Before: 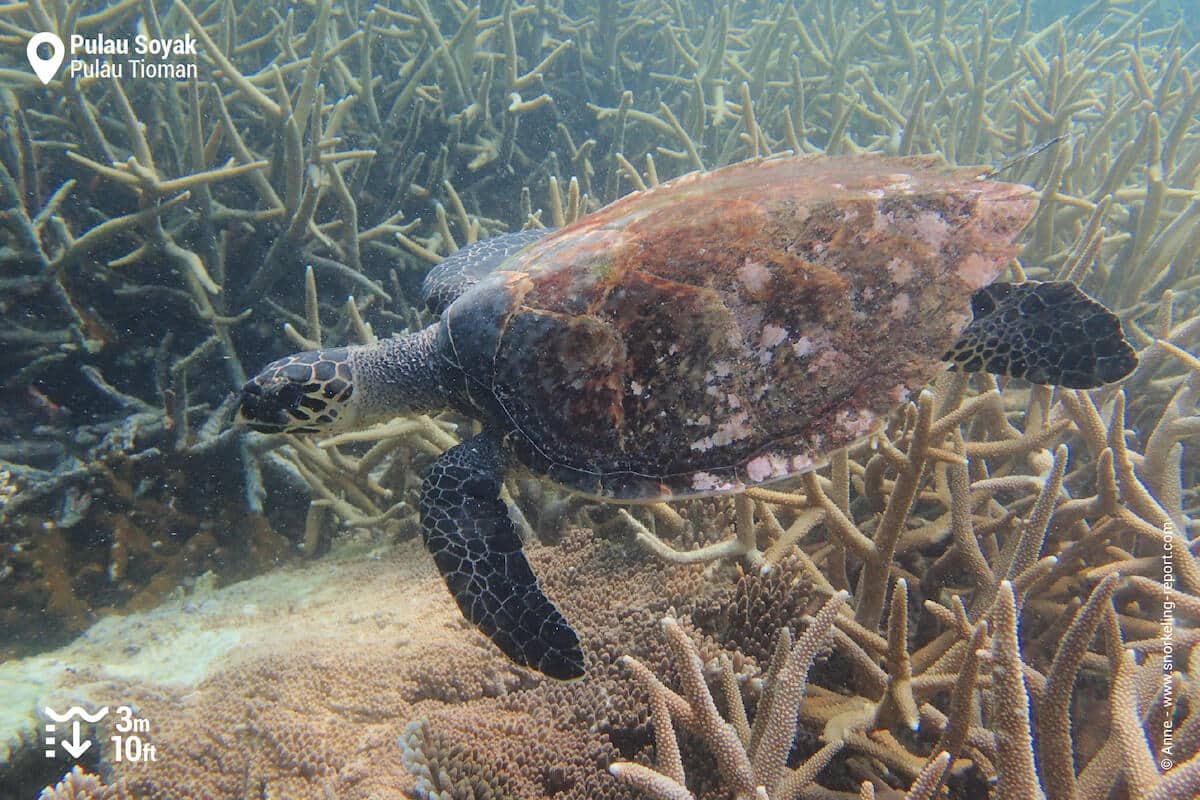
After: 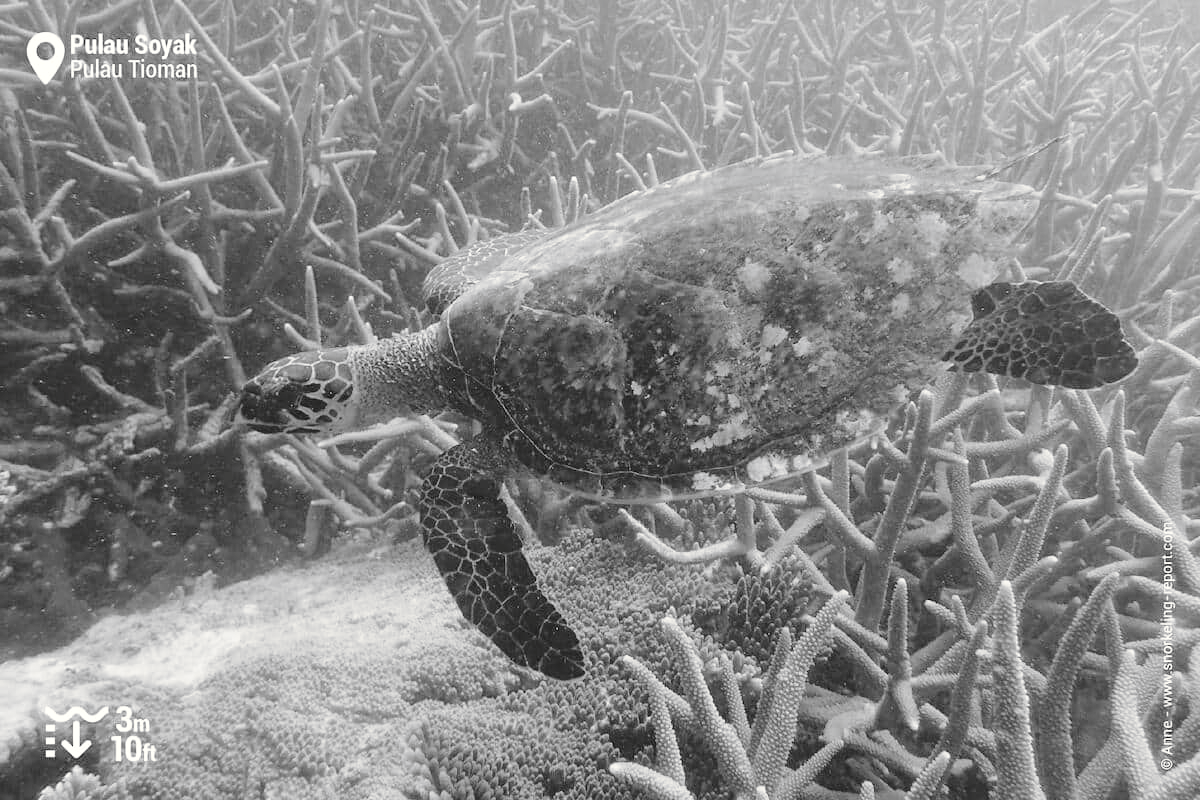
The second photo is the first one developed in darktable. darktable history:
tone curve: curves: ch0 [(0, 0) (0.003, 0.023) (0.011, 0.025) (0.025, 0.029) (0.044, 0.047) (0.069, 0.079) (0.1, 0.113) (0.136, 0.152) (0.177, 0.199) (0.224, 0.26) (0.277, 0.333) (0.335, 0.404) (0.399, 0.48) (0.468, 0.559) (0.543, 0.635) (0.623, 0.713) (0.709, 0.797) (0.801, 0.879) (0.898, 0.953) (1, 1)], preserve colors none
color look up table: target L [100, 100.66, 88.12, 86.7, 87.05, 79.88, 73.68, 72.58, 74.05, 65.87, 50.43, 44.41, 43.19, 41.14, 22.84, 1.645, 200.82, 78.07, 69.61, 65.49, 67, 67.99, 58.64, 66.62, 34.45, 33.74, 35.44, 15.16, 100, 83.84, 89.53, 68.24, 74.78, 82.76, 61.7, 78.07, 78.07, 47.24, 57.09, 46.03, 18, 89.53, 79.88, 72.21, 80.97, 77.71, 57.48, 48.84, 33.18], target a [-0.653, 0.001, -0.002, -0.002, 0 ×10, 0.001, -0.077, 0 ×4, -0.001, 0.001, 0 ×4, 0.001, 0, -0.653, 0, -0.003, 0.001, 0 ×9, -0.003, 0, 0, -0.002, 0 ×4], target b [8.393, -0.002, 0.024, 0.024, 0.001, 0.002 ×9, -0.004, 0.948, -0.001, 0.002, 0.002, 0.002, 0.003, -0.005, 0.002, 0.002, 0.002, -0.002, -0.003, 0.007, 8.393, 0.001, 0.025, -0.005, 0.002 ×8, -0.002, 0.025, 0.002, 0.002, 0.023, 0.002, 0.002, -0.003, 0.001], num patches 49
